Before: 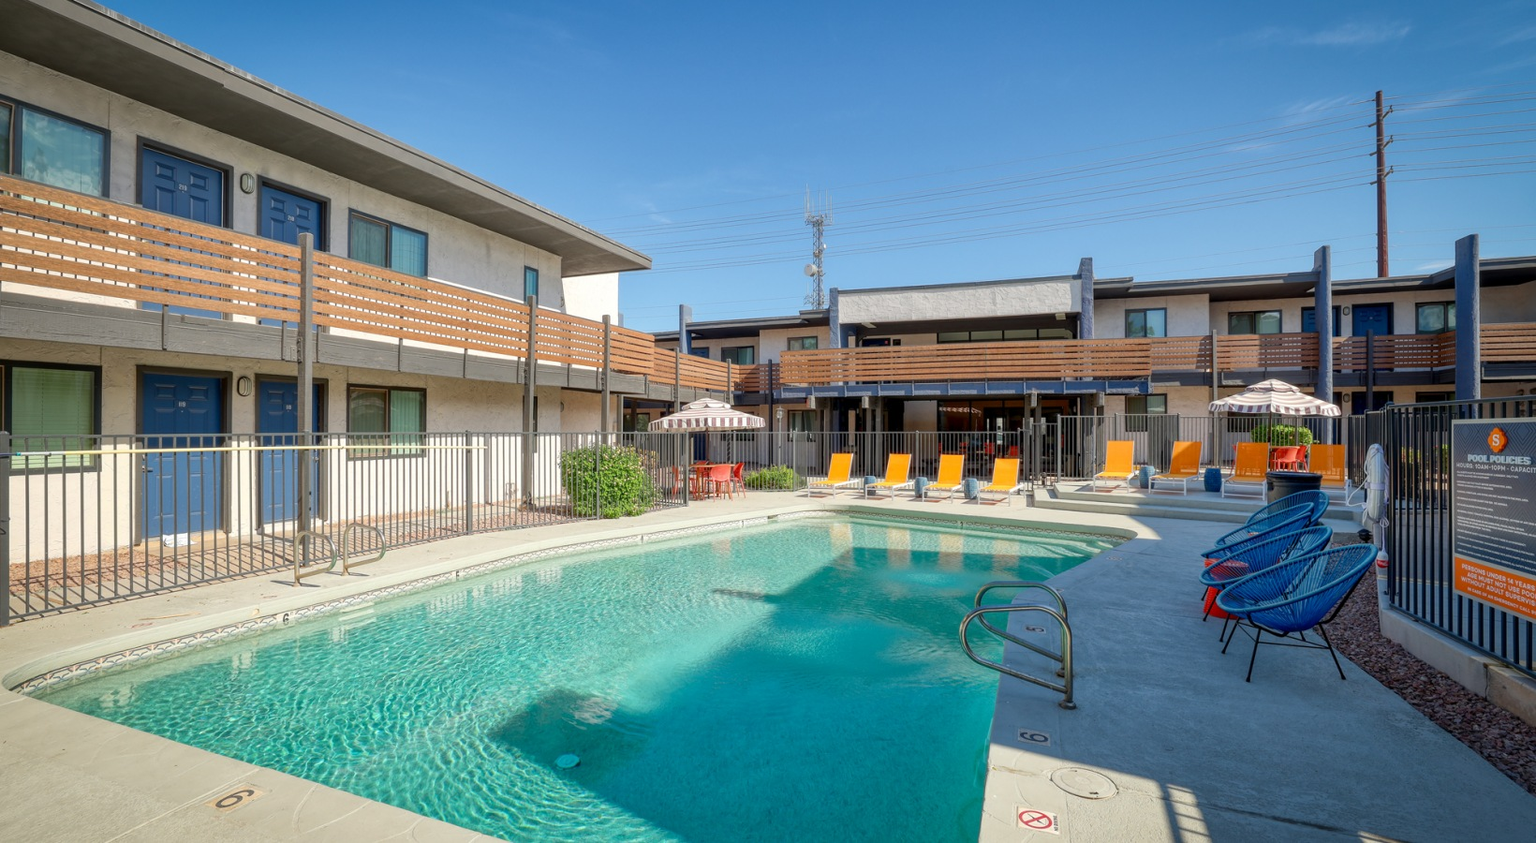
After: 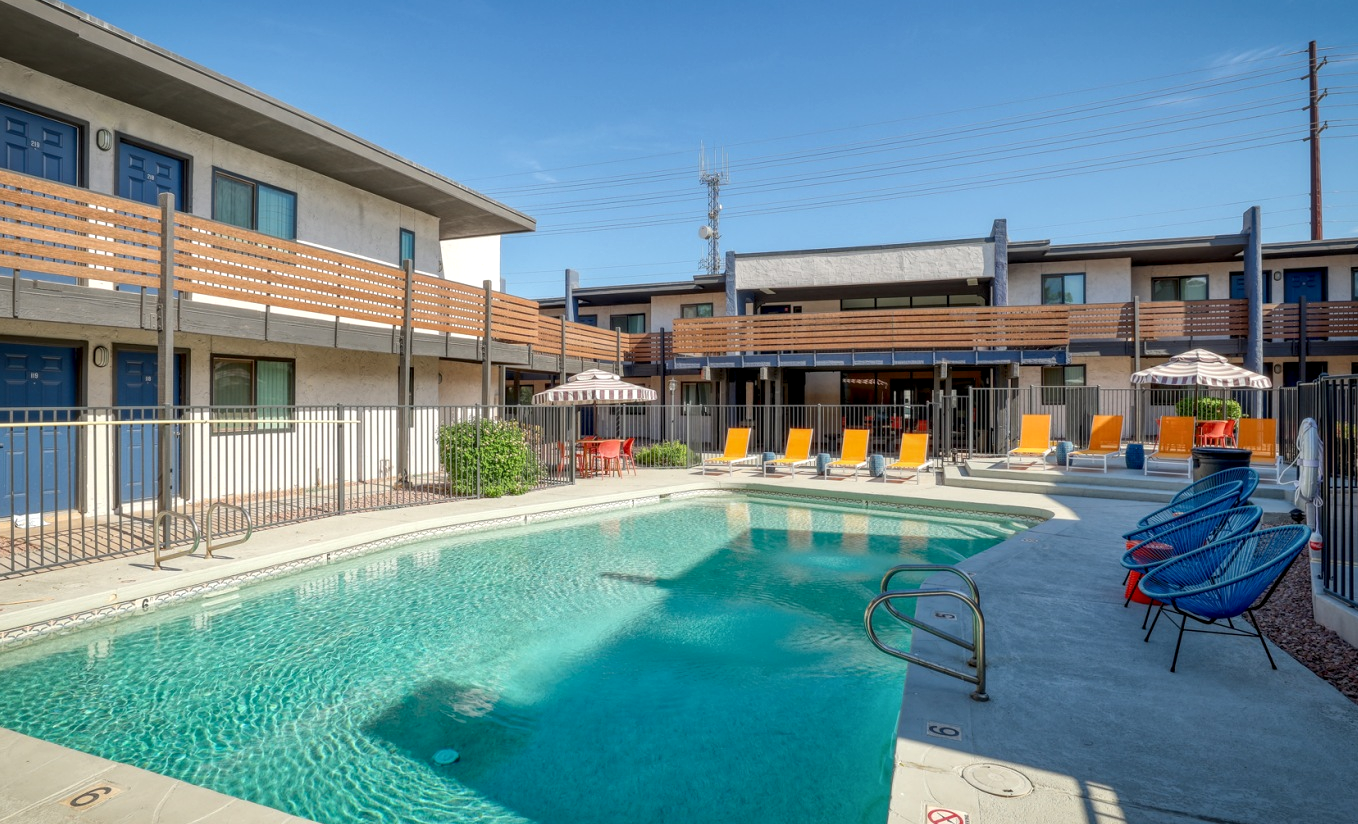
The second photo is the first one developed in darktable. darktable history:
crop: left 9.807%, top 6.259%, right 7.334%, bottom 2.177%
local contrast: on, module defaults
